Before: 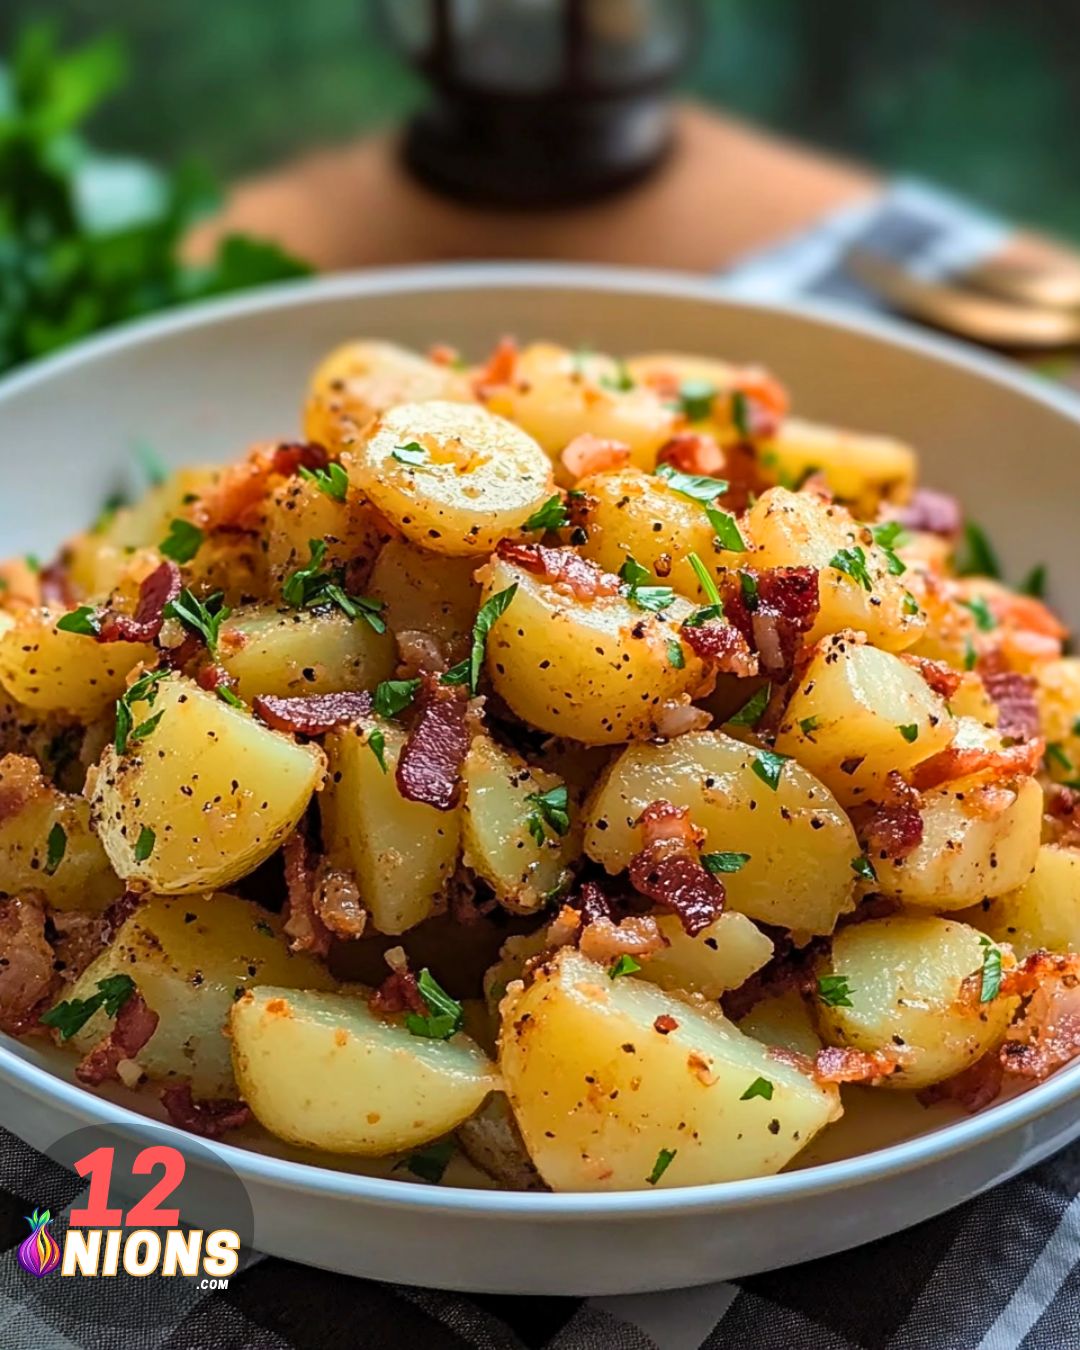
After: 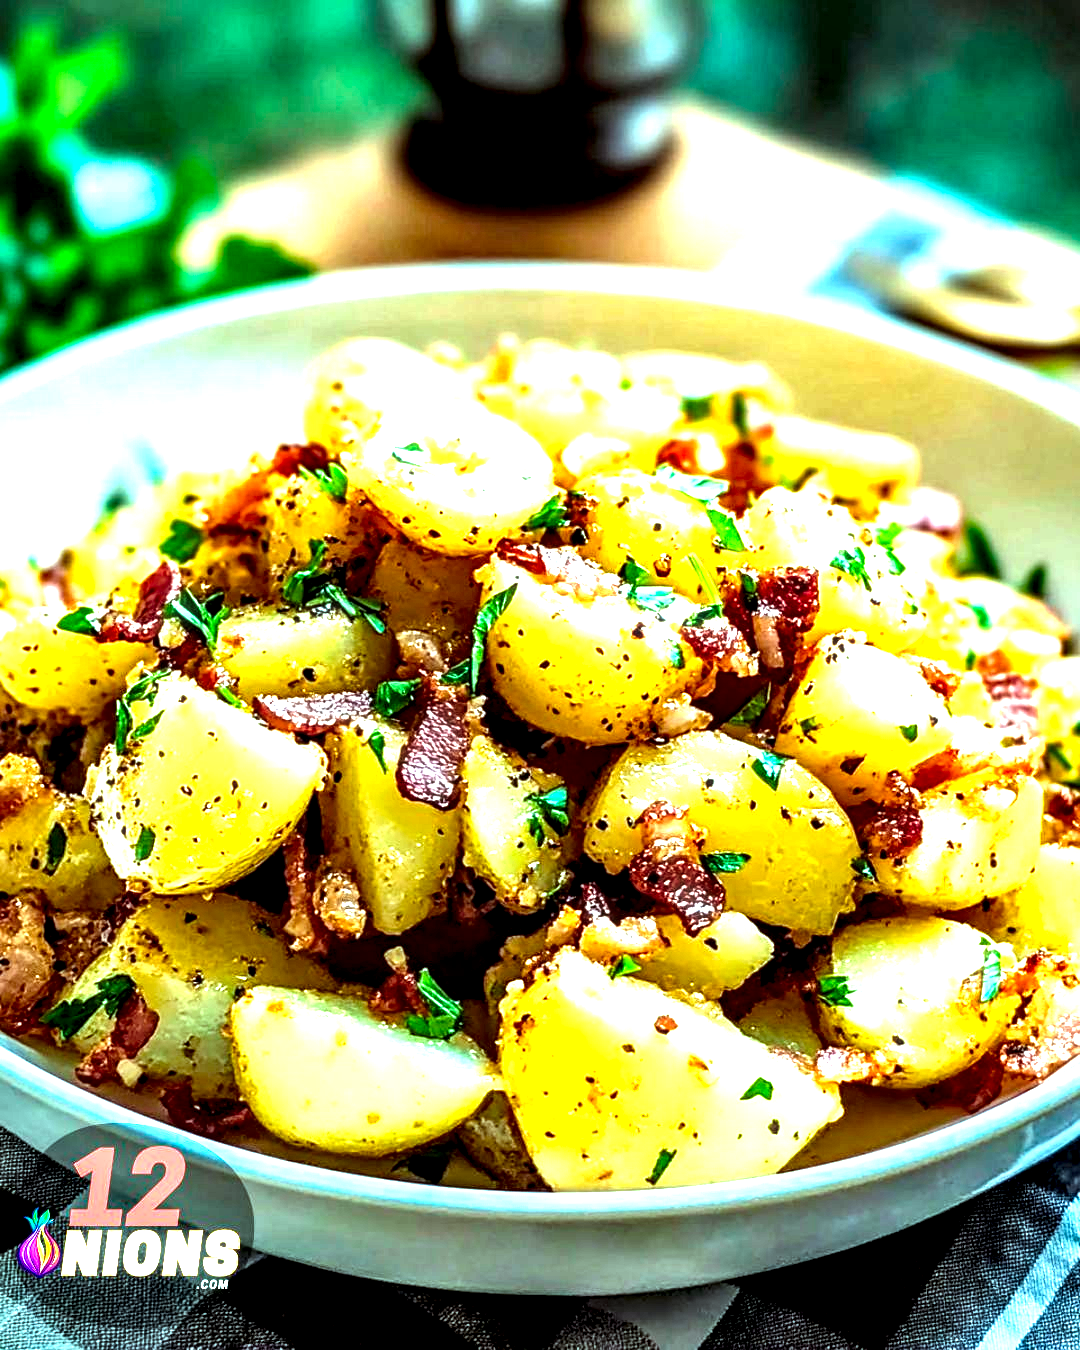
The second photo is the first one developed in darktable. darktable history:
local contrast: shadows 158%, detail 227%
haze removal: strength -0.087, distance 0.358, compatibility mode true, adaptive false
exposure: black level correction 0, exposure 1.739 EV, compensate highlight preservation false
color balance rgb: shadows lift › hue 86.63°, highlights gain › chroma 5.282%, highlights gain › hue 198.04°, perceptual saturation grading › global saturation 19.639%, global vibrance 20%
